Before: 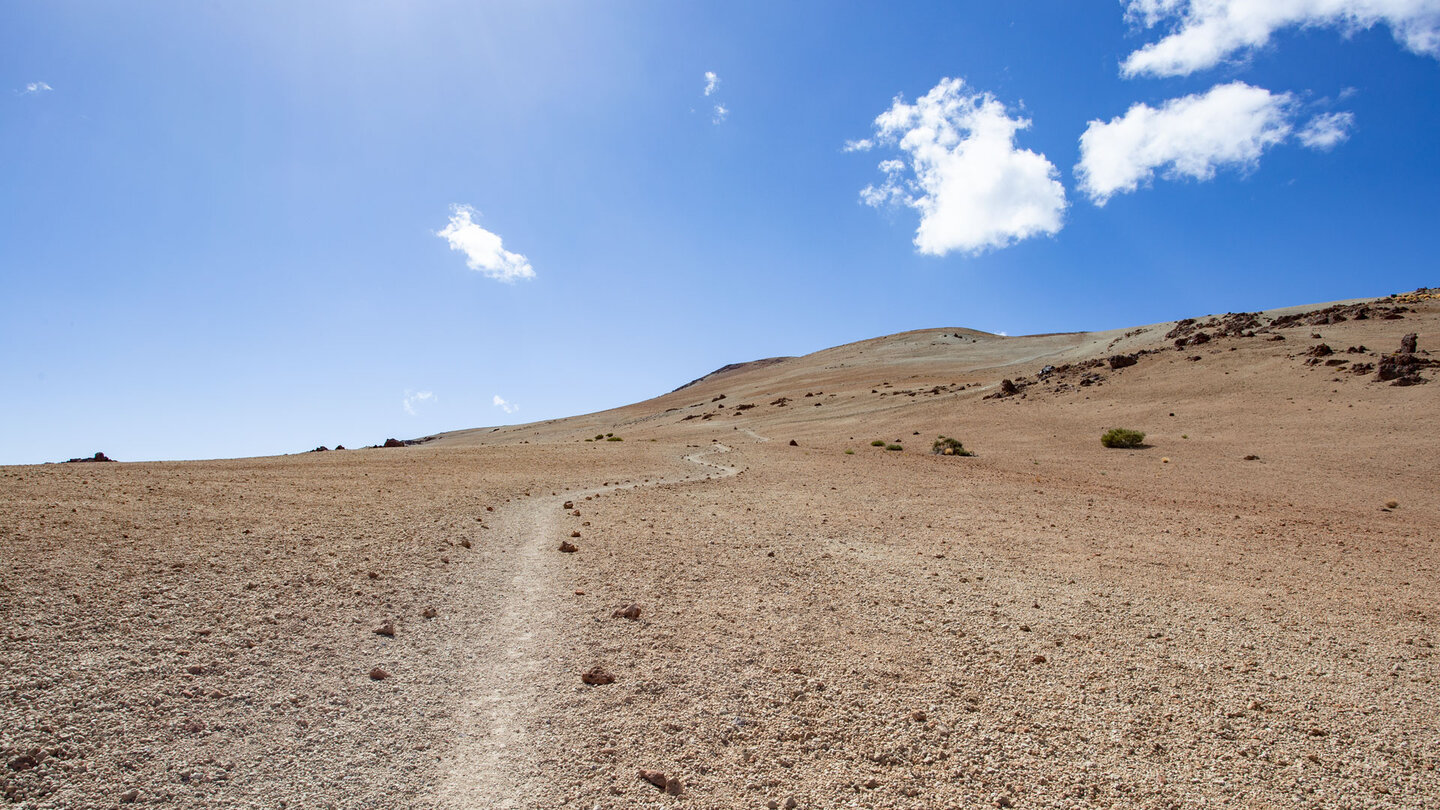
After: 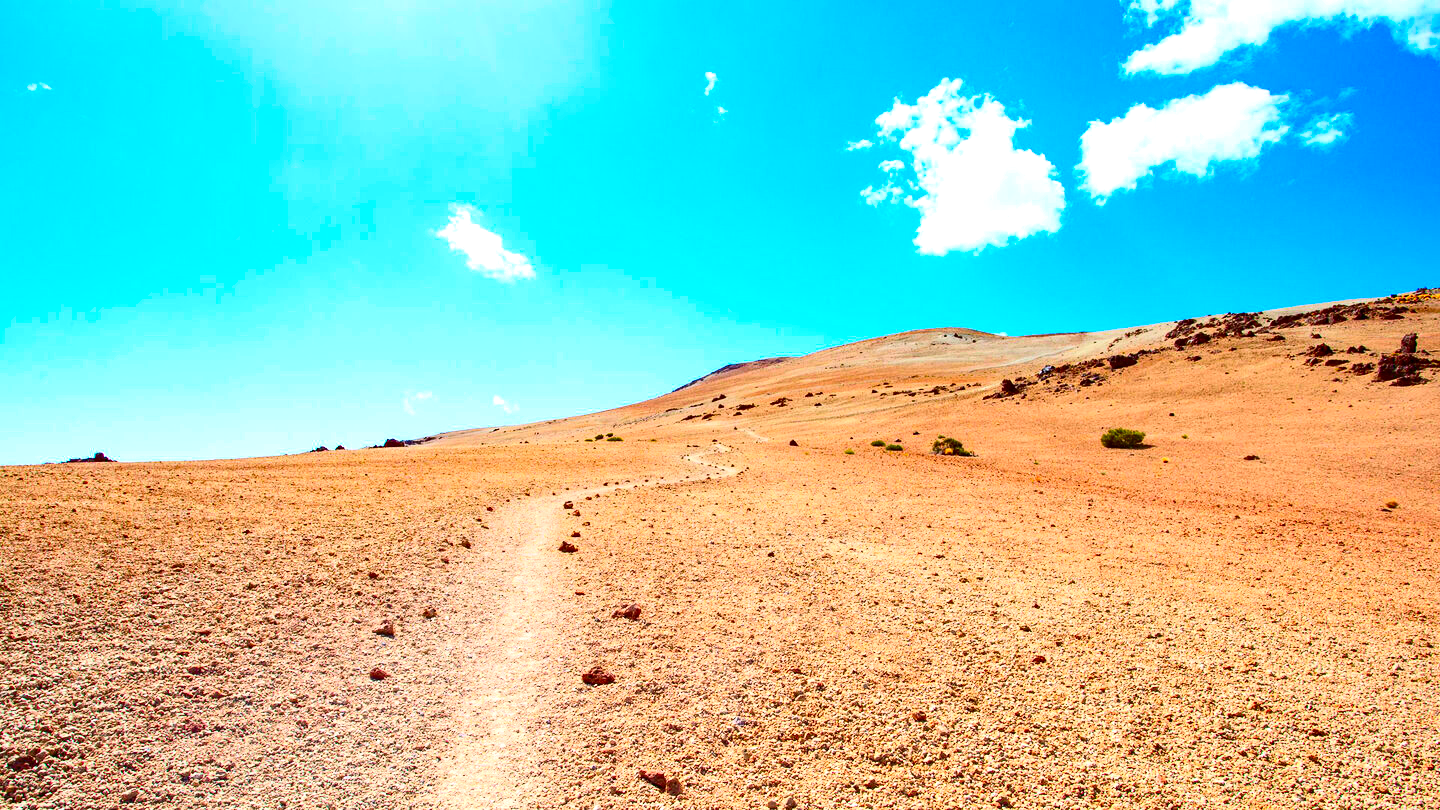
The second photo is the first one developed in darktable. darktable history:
contrast brightness saturation: contrast 0.274
exposure: black level correction 0, exposure 0.702 EV, compensate exposure bias true, compensate highlight preservation false
color correction: highlights a* 1.58, highlights b* -1.7, saturation 2.52
